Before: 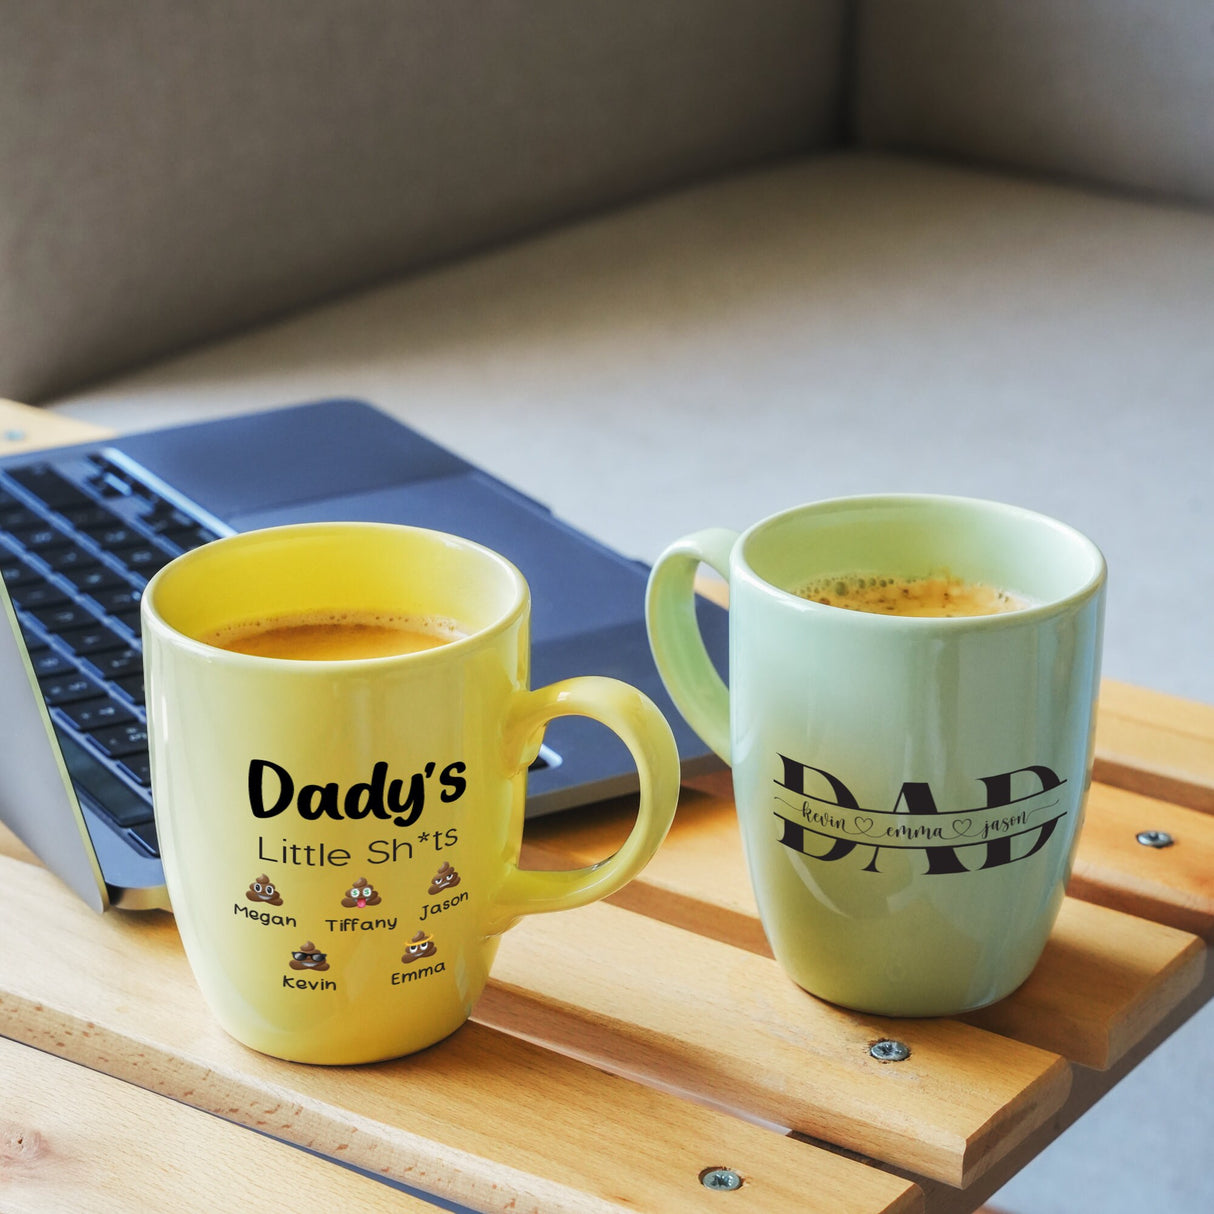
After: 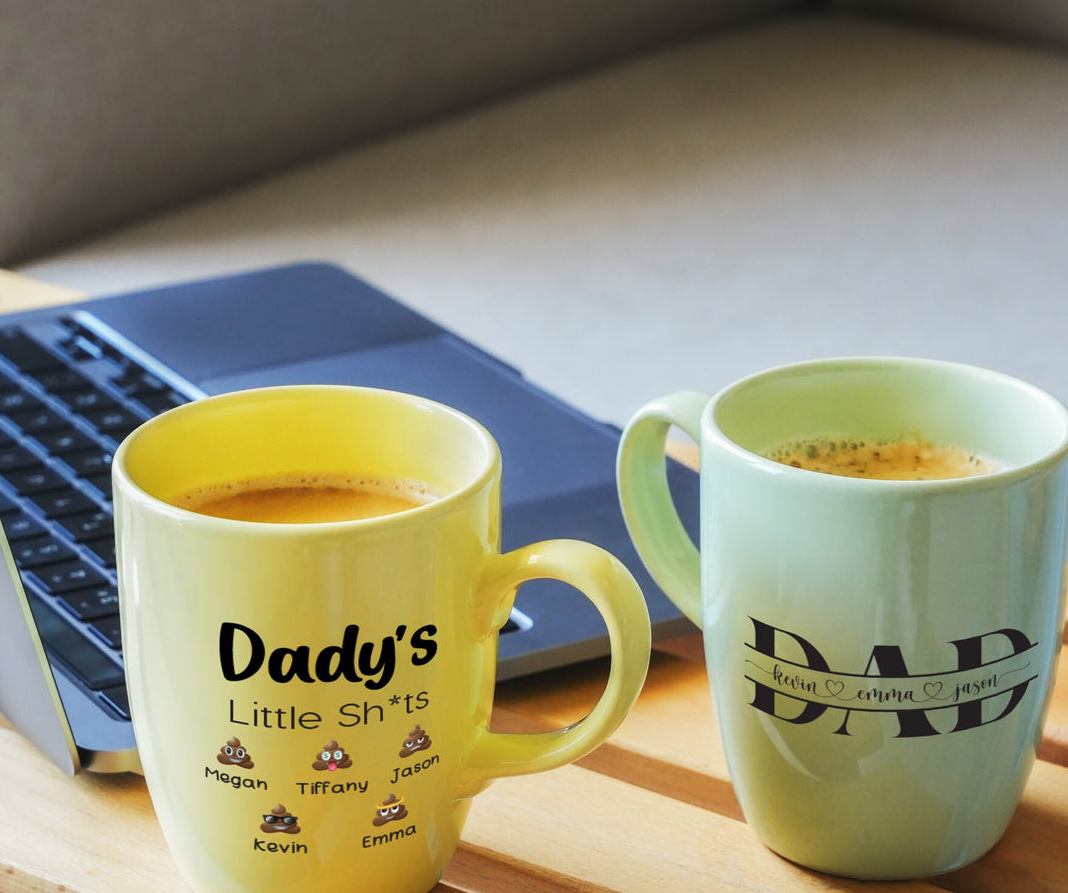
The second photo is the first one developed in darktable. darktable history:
crop and rotate: left 2.425%, top 11.305%, right 9.6%, bottom 15.08%
tone equalizer: on, module defaults
